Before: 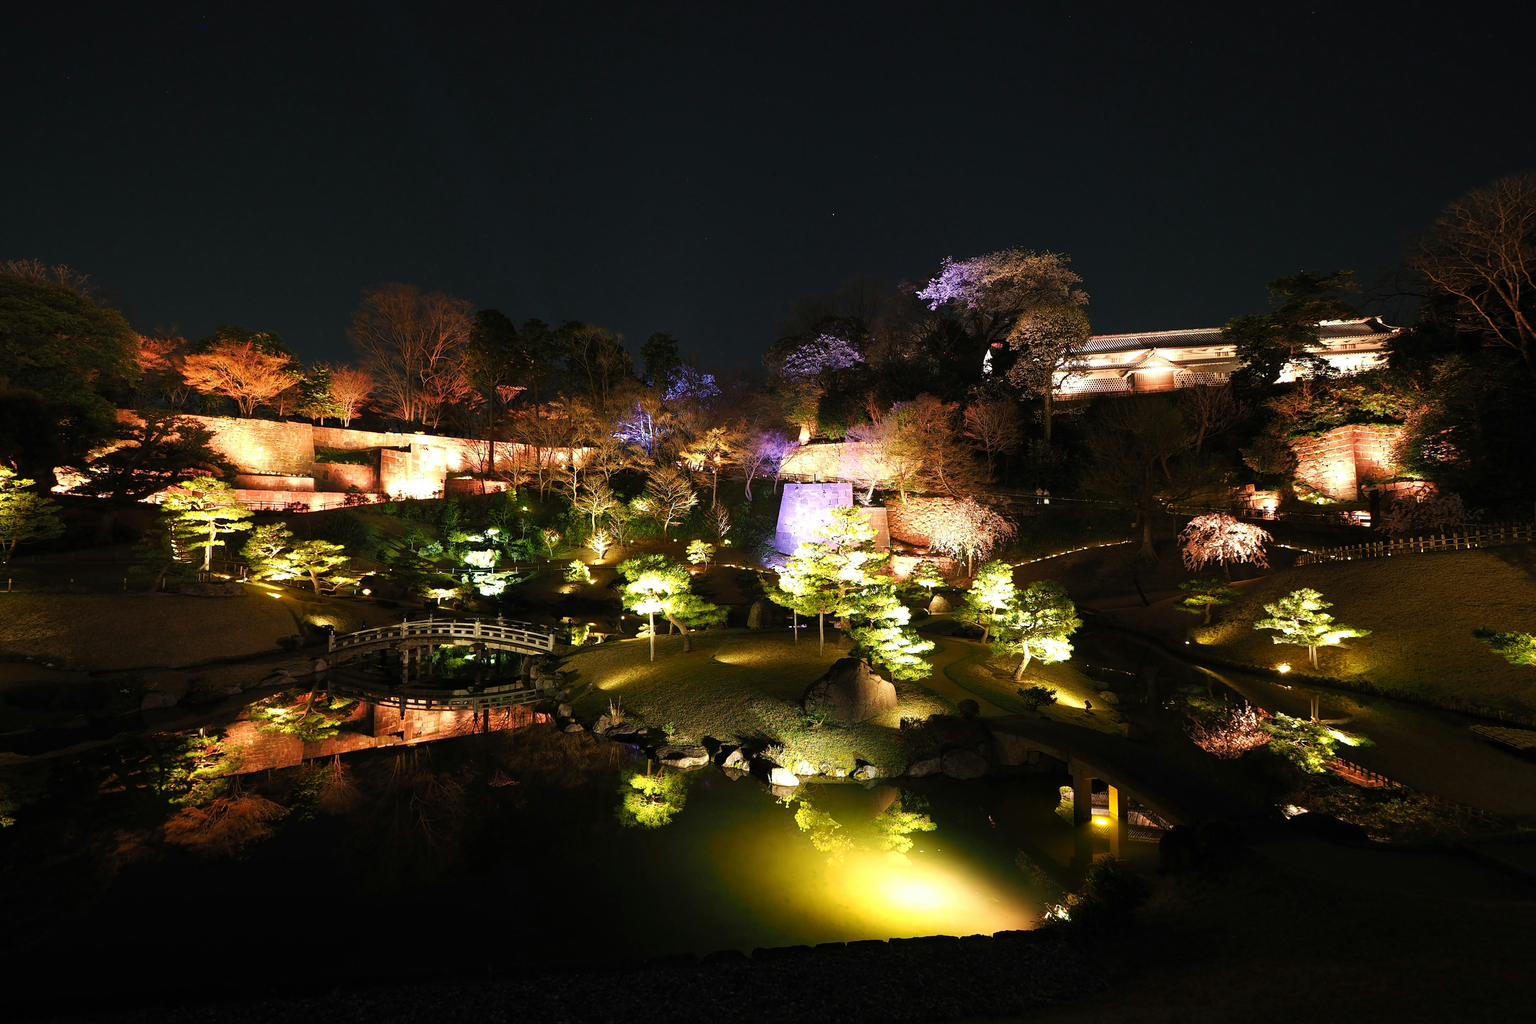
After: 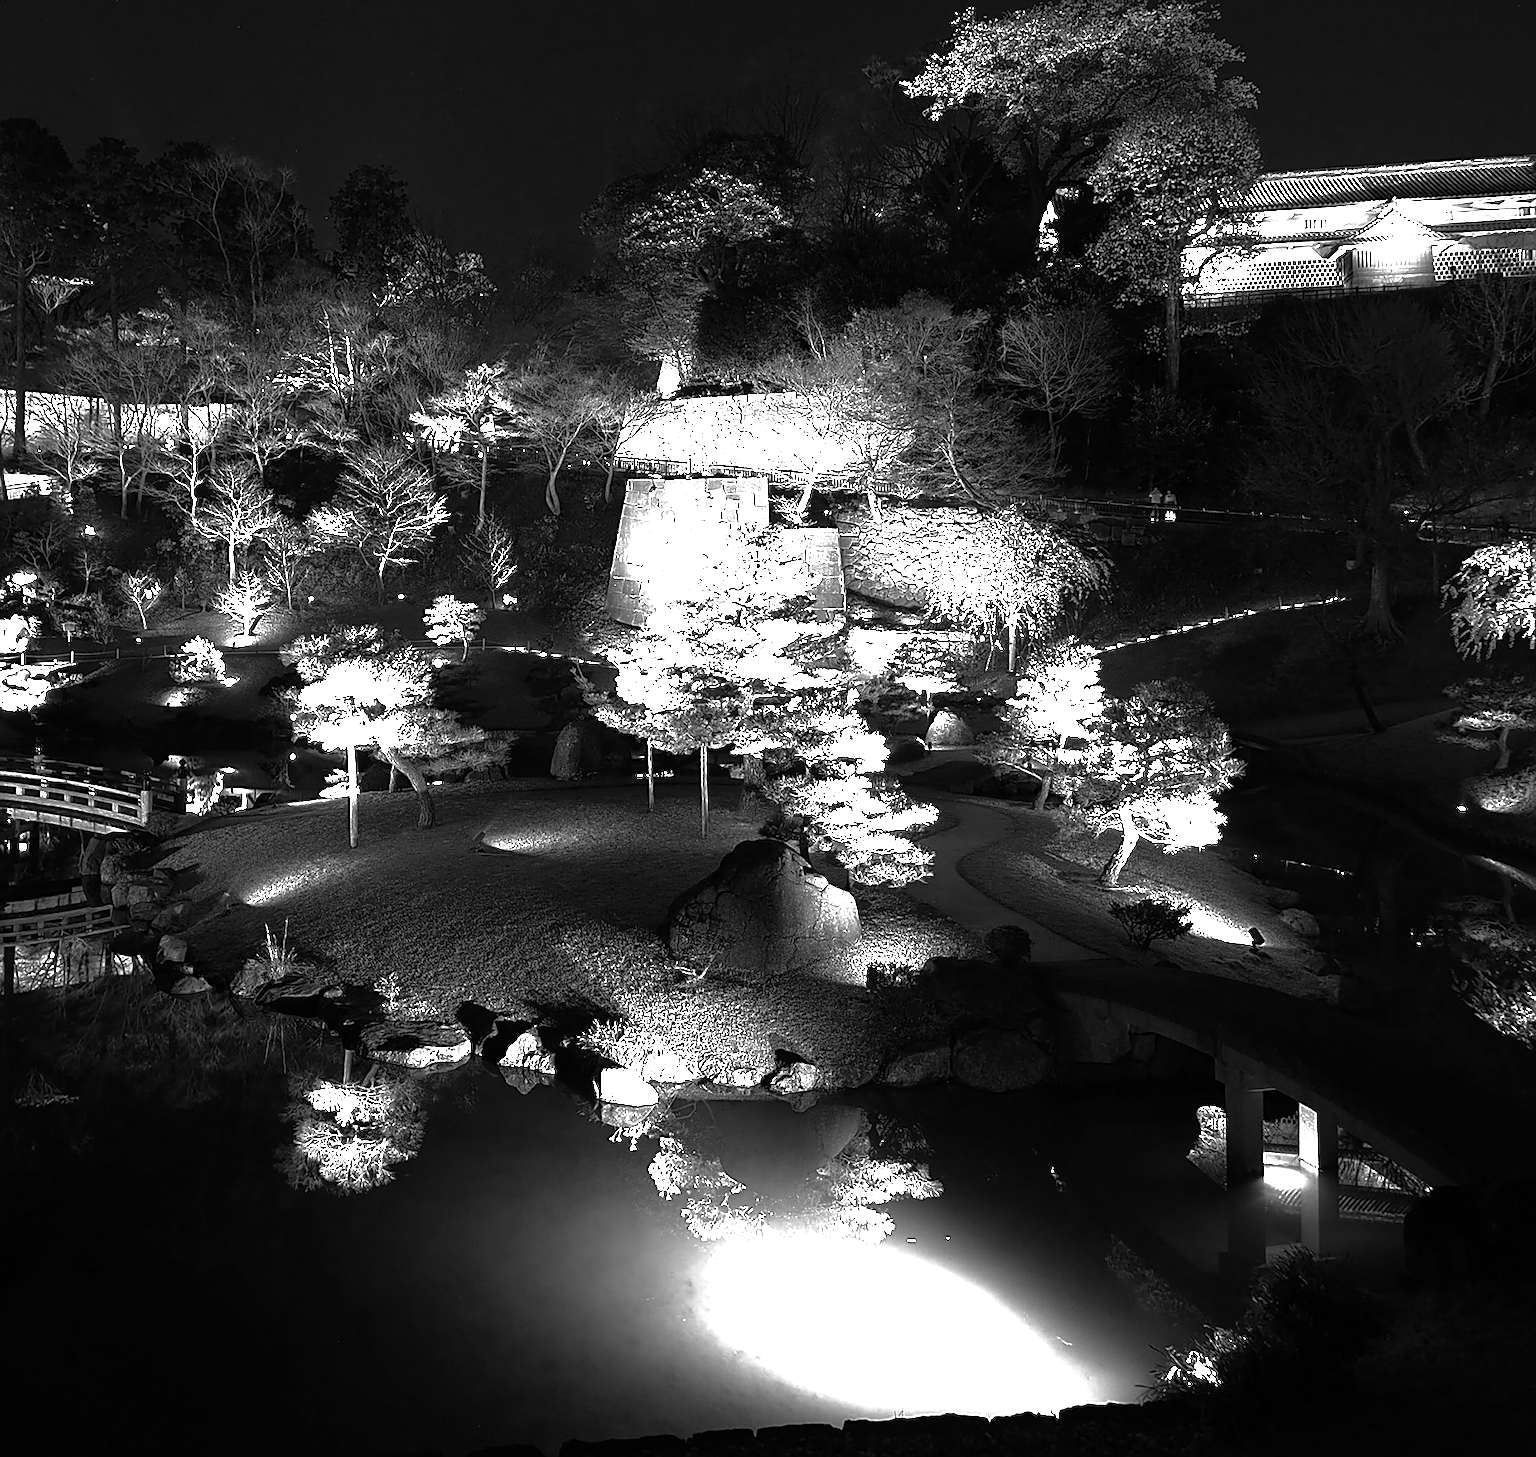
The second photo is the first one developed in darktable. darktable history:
sharpen: on, module defaults
monochrome: on, module defaults
exposure: black level correction 0, exposure 0.5 EV, compensate highlight preservation false
base curve: curves: ch0 [(0, 0) (0.826, 0.587) (1, 1)]
white balance: red 1.123, blue 0.83
color balance: contrast 10%
crop: left 31.379%, top 24.658%, right 20.326%, bottom 6.628%
